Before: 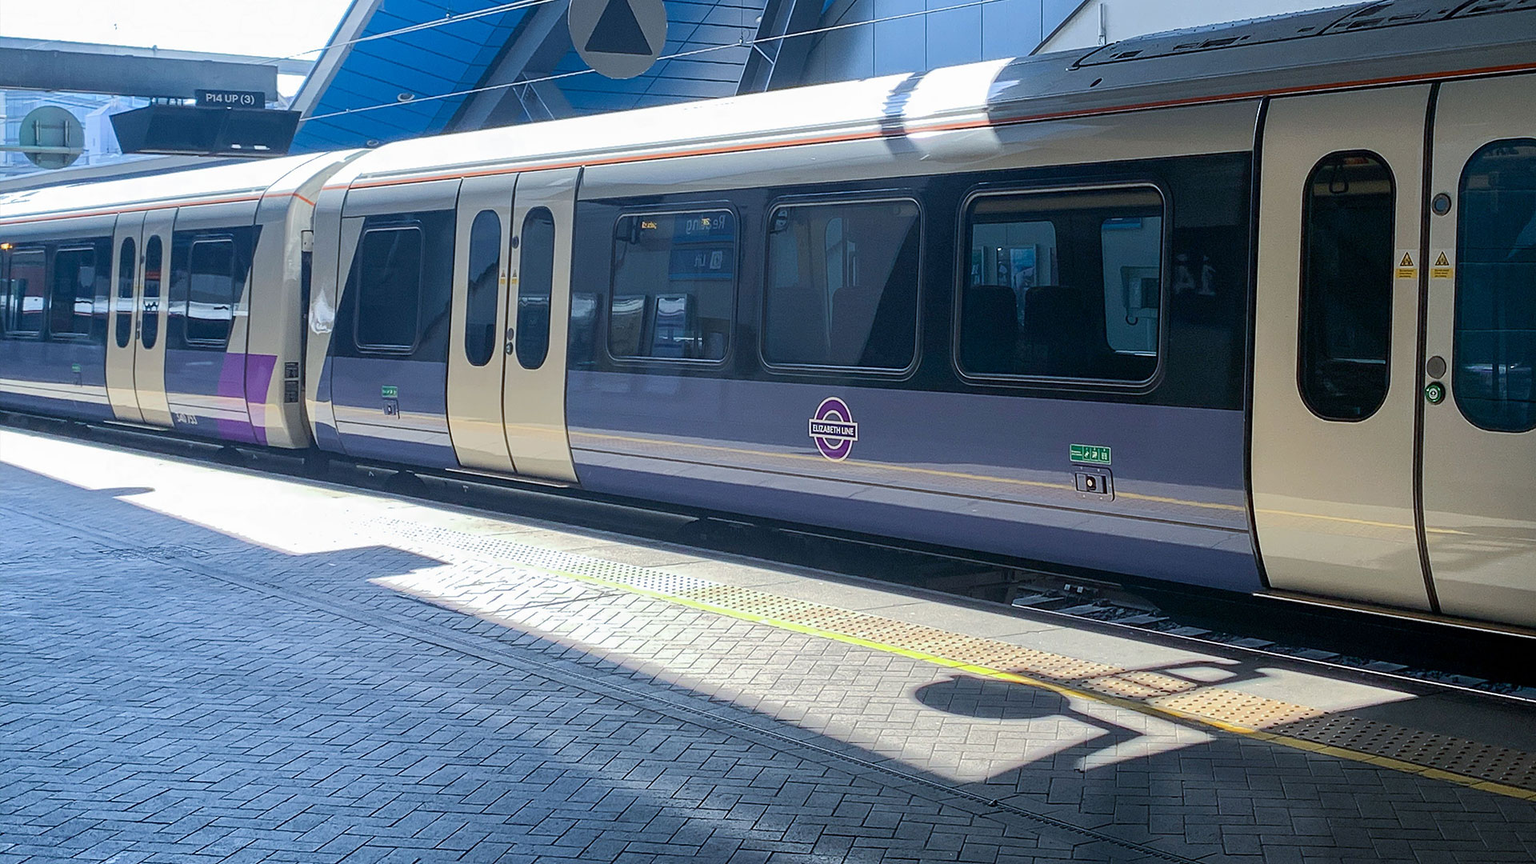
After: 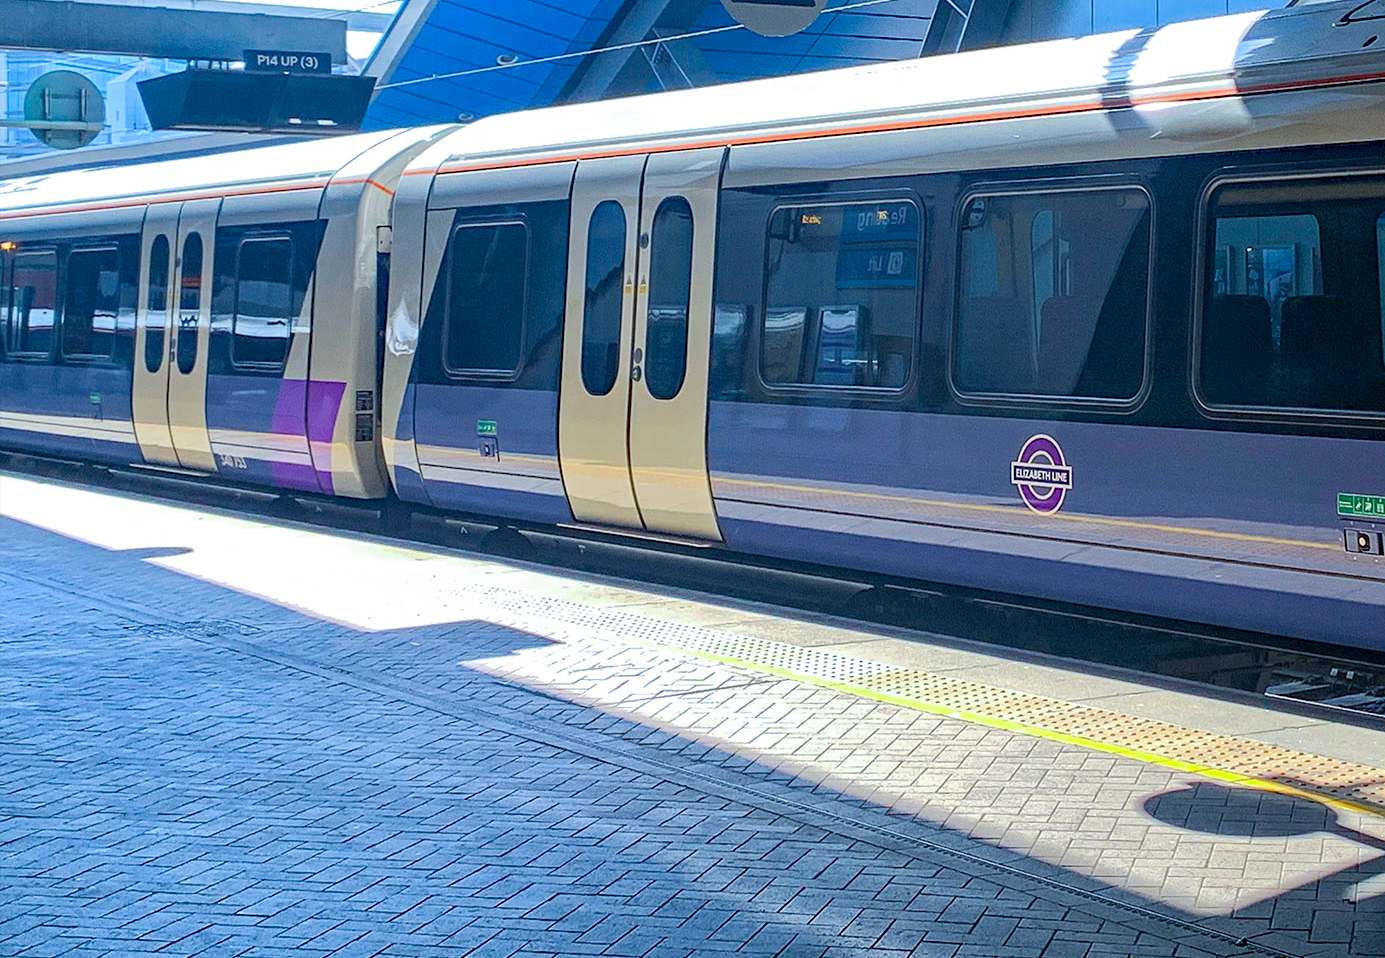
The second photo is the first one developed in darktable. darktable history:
local contrast: highlights 103%, shadows 100%, detail 119%, midtone range 0.2
contrast brightness saturation: contrast 0.073, brightness 0.072, saturation 0.184
color correction: highlights b* -0.057, saturation 1.07
haze removal: strength 0.284, distance 0.251, compatibility mode true, adaptive false
crop: top 5.742%, right 27.861%, bottom 5.501%
